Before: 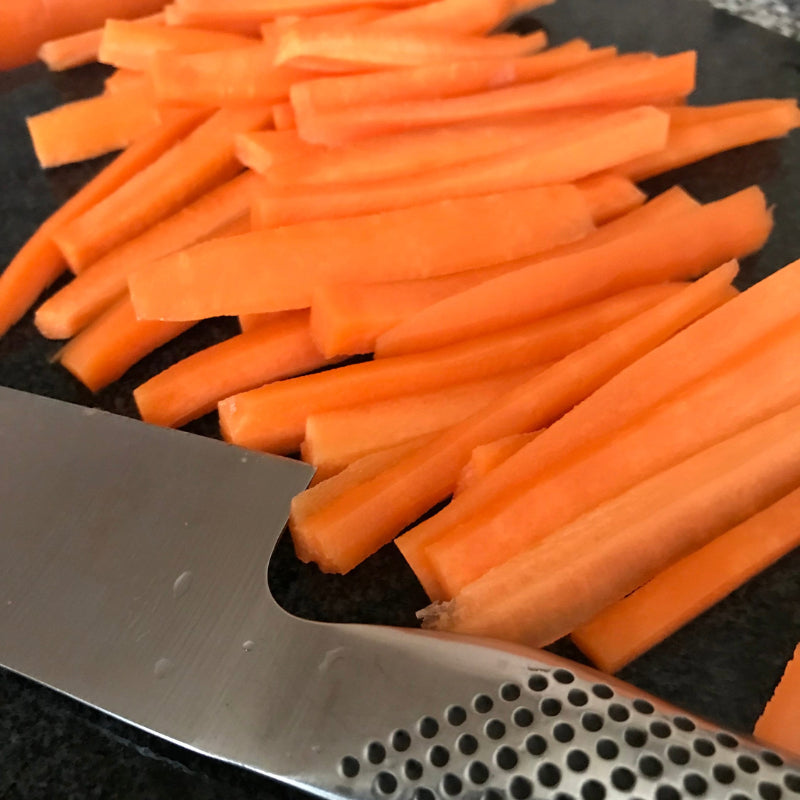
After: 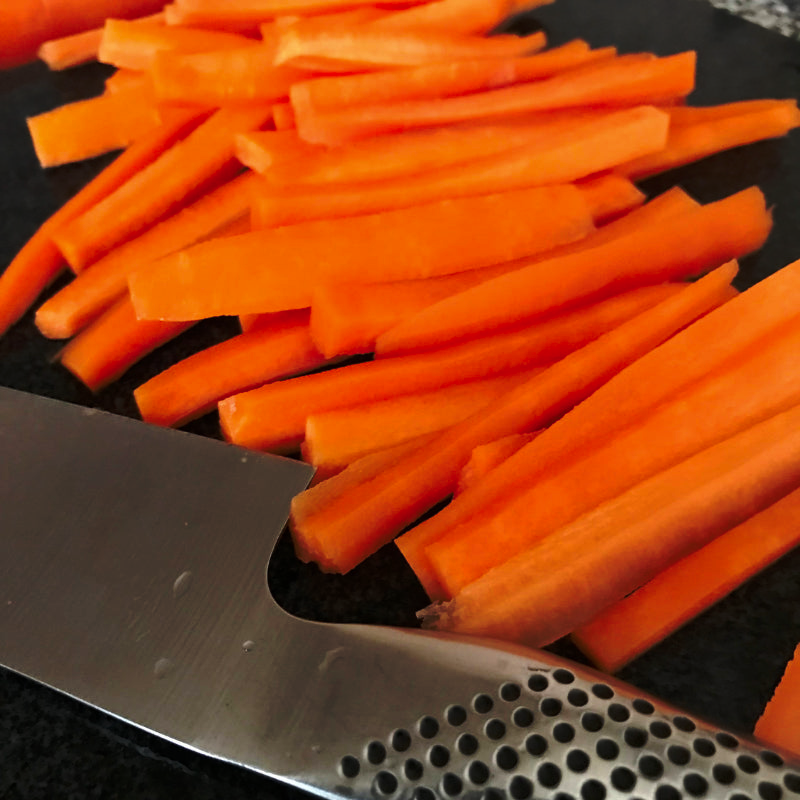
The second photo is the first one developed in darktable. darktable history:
tone curve: curves: ch0 [(0, 0) (0.003, 0.002) (0.011, 0.007) (0.025, 0.015) (0.044, 0.026) (0.069, 0.041) (0.1, 0.059) (0.136, 0.08) (0.177, 0.105) (0.224, 0.132) (0.277, 0.163) (0.335, 0.198) (0.399, 0.253) (0.468, 0.341) (0.543, 0.435) (0.623, 0.532) (0.709, 0.635) (0.801, 0.745) (0.898, 0.873) (1, 1)], preserve colors none
